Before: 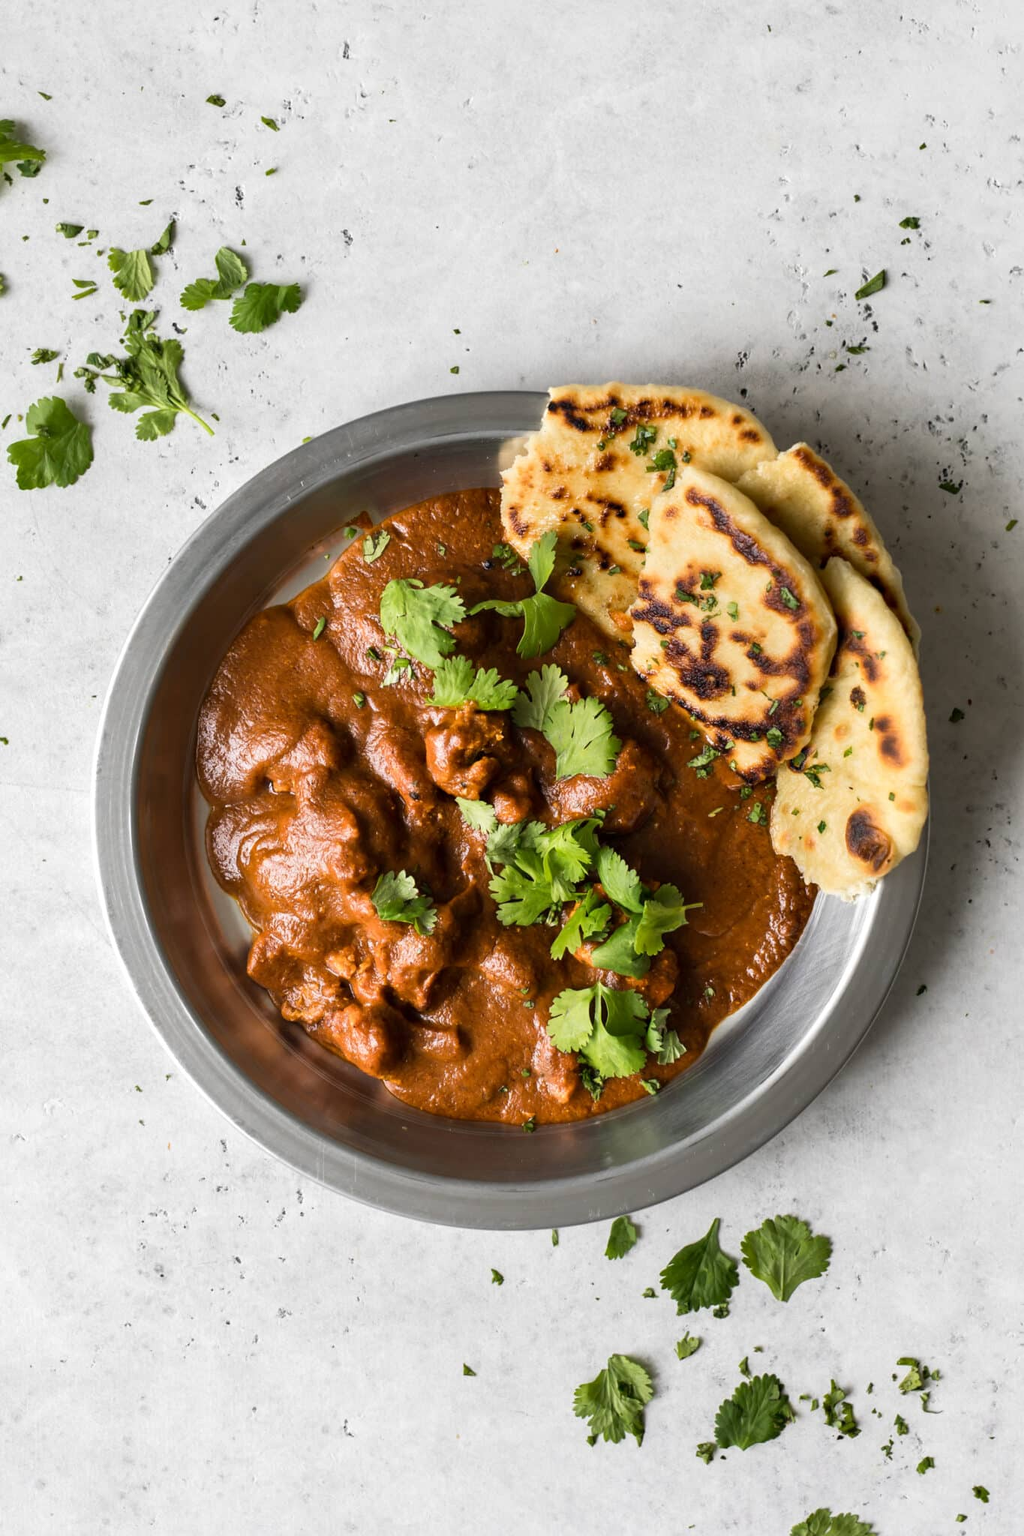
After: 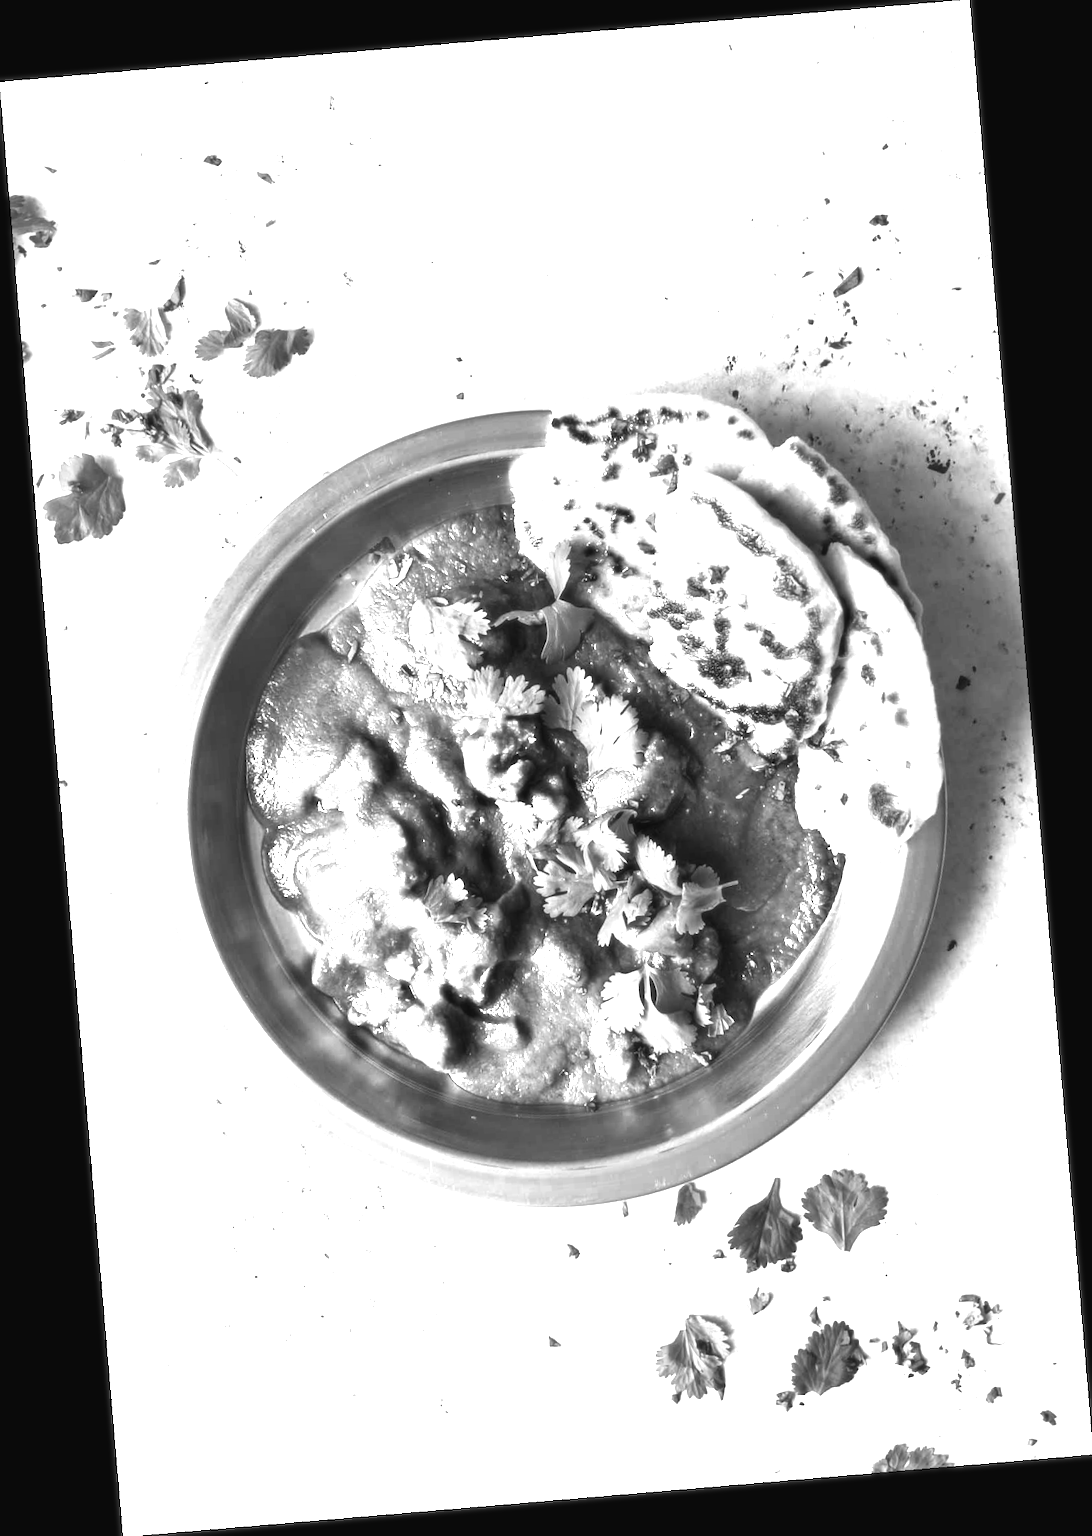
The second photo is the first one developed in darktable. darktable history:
exposure: black level correction -0.002, exposure 1.115 EV, compensate highlight preservation false
soften: size 10%, saturation 50%, brightness 0.2 EV, mix 10%
rotate and perspective: rotation -4.86°, automatic cropping off
color balance rgb: linear chroma grading › global chroma 9%, perceptual saturation grading › global saturation 36%, perceptual brilliance grading › global brilliance 15%, perceptual brilliance grading › shadows -35%, global vibrance 15%
color zones: curves: ch0 [(0.004, 0.588) (0.116, 0.636) (0.259, 0.476) (0.423, 0.464) (0.75, 0.5)]; ch1 [(0, 0) (0.143, 0) (0.286, 0) (0.429, 0) (0.571, 0) (0.714, 0) (0.857, 0)]
